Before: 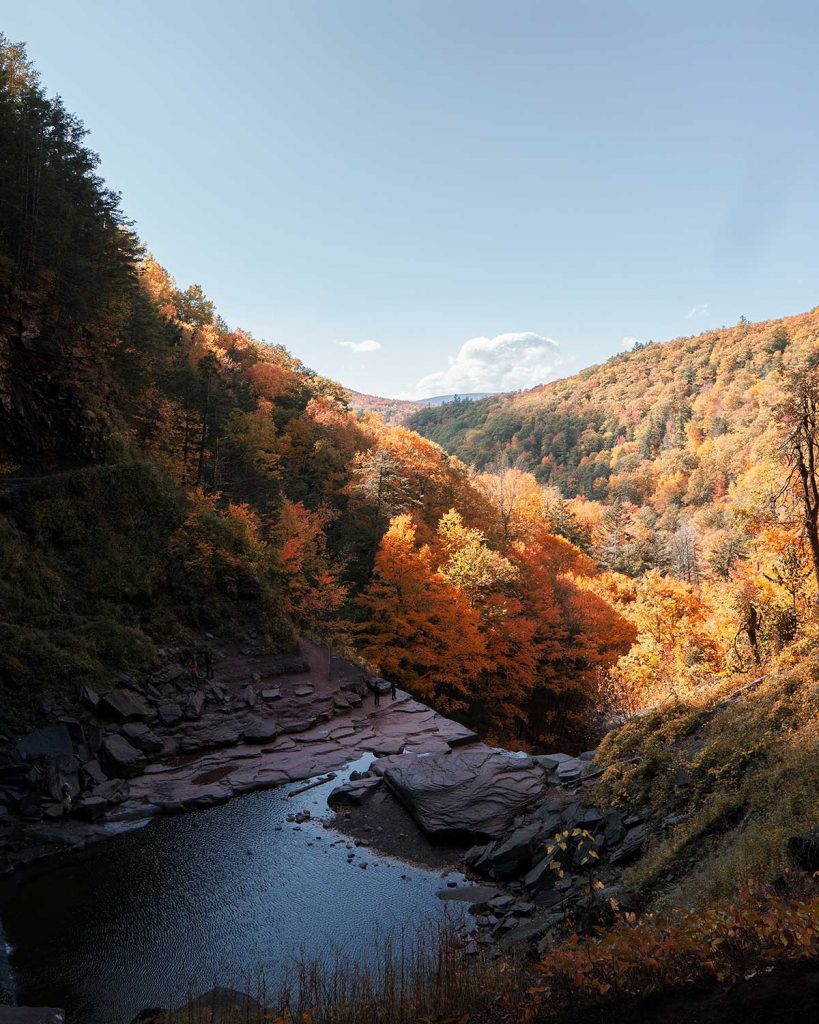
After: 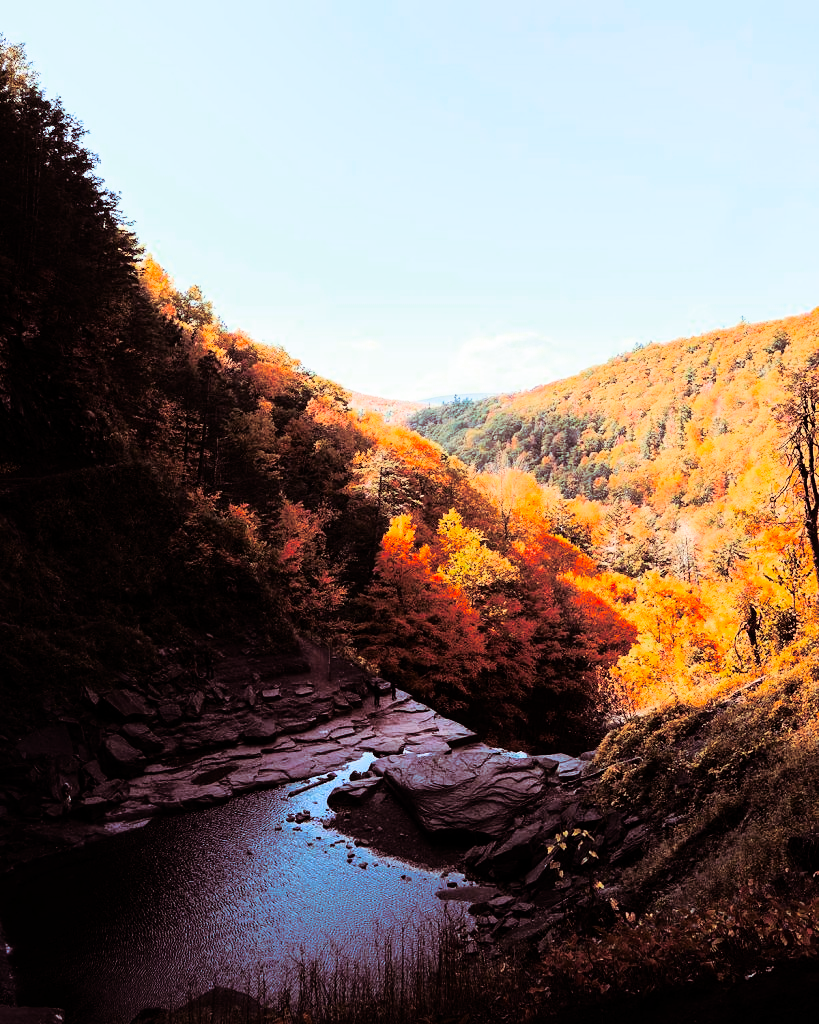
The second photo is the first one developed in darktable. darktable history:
color zones: curves: ch0 [(0, 0.425) (0.143, 0.422) (0.286, 0.42) (0.429, 0.419) (0.571, 0.419) (0.714, 0.42) (0.857, 0.422) (1, 0.425)]; ch1 [(0, 0.666) (0.143, 0.669) (0.286, 0.671) (0.429, 0.67) (0.571, 0.67) (0.714, 0.67) (0.857, 0.67) (1, 0.666)]
split-toning: on, module defaults
tone equalizer: on, module defaults
rgb curve: curves: ch0 [(0, 0) (0.21, 0.15) (0.24, 0.21) (0.5, 0.75) (0.75, 0.96) (0.89, 0.99) (1, 1)]; ch1 [(0, 0.02) (0.21, 0.13) (0.25, 0.2) (0.5, 0.67) (0.75, 0.9) (0.89, 0.97) (1, 1)]; ch2 [(0, 0.02) (0.21, 0.13) (0.25, 0.2) (0.5, 0.67) (0.75, 0.9) (0.89, 0.97) (1, 1)], compensate middle gray true
